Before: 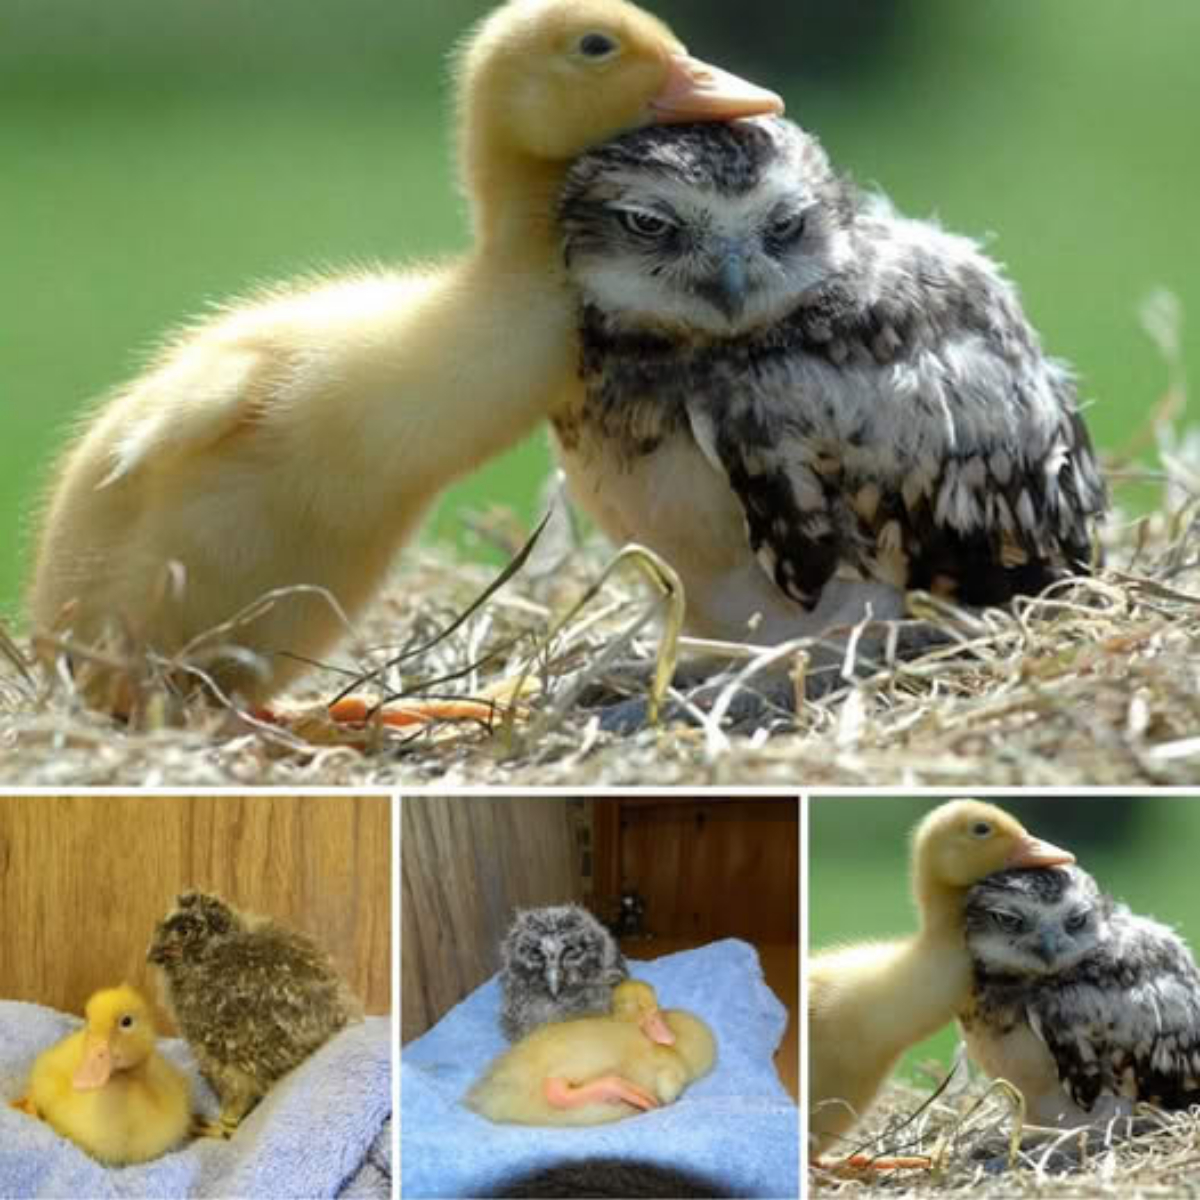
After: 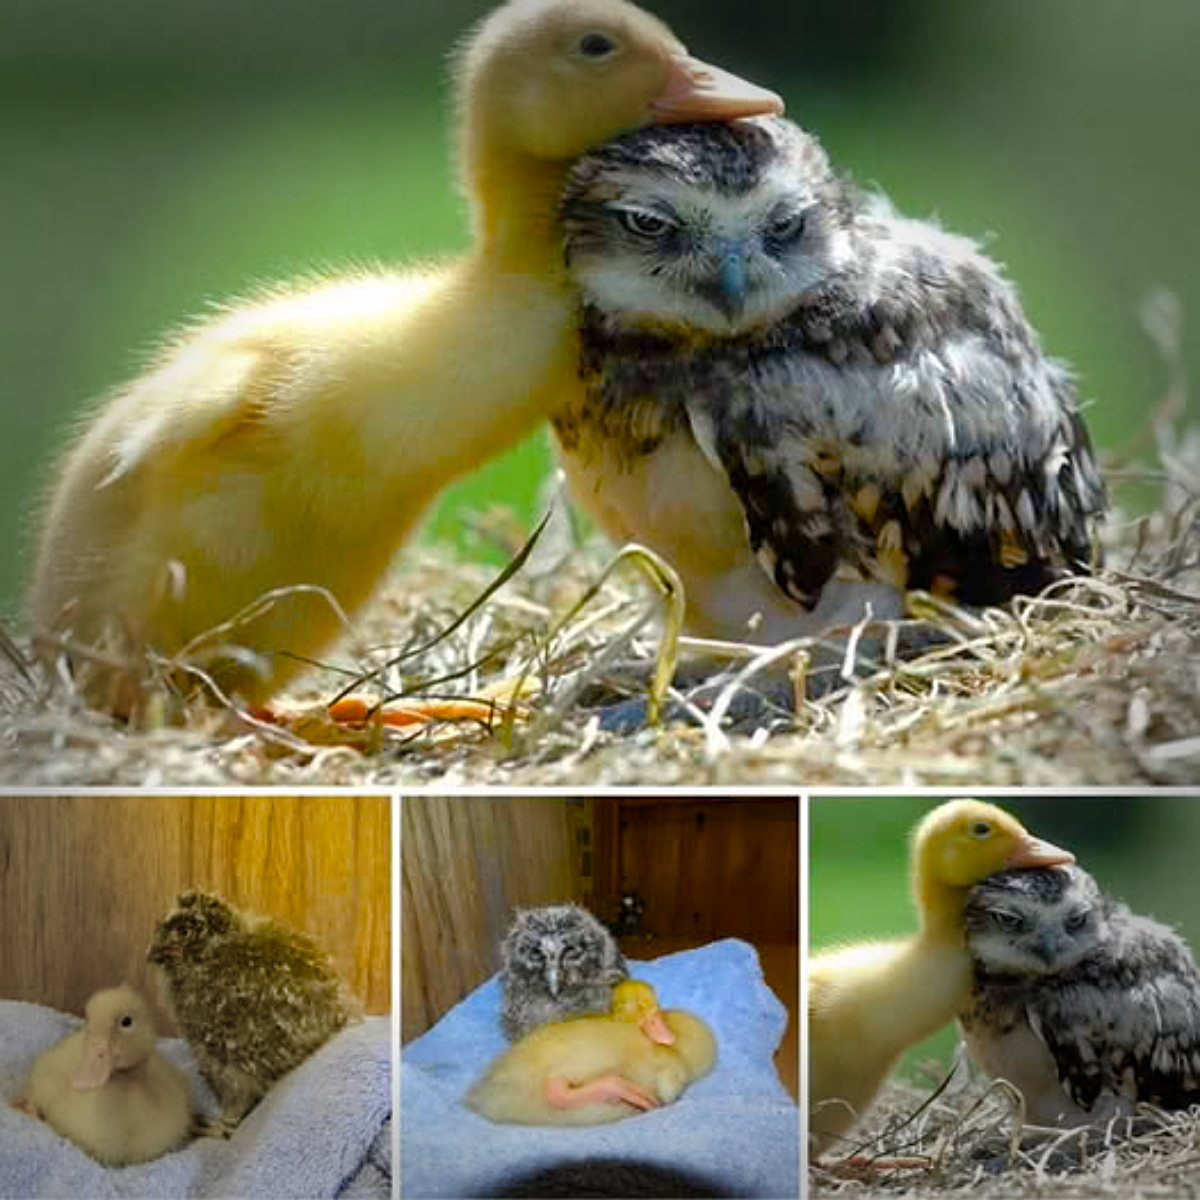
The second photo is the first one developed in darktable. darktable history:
vignetting: fall-off start 68.77%, fall-off radius 28.85%, width/height ratio 0.993, shape 0.86
color balance rgb: highlights gain › chroma 0.117%, highlights gain › hue 330.42°, perceptual saturation grading › global saturation 35.114%, perceptual saturation grading › highlights -25.558%, perceptual saturation grading › shadows 49.358%, global vibrance 20%
sharpen: on, module defaults
